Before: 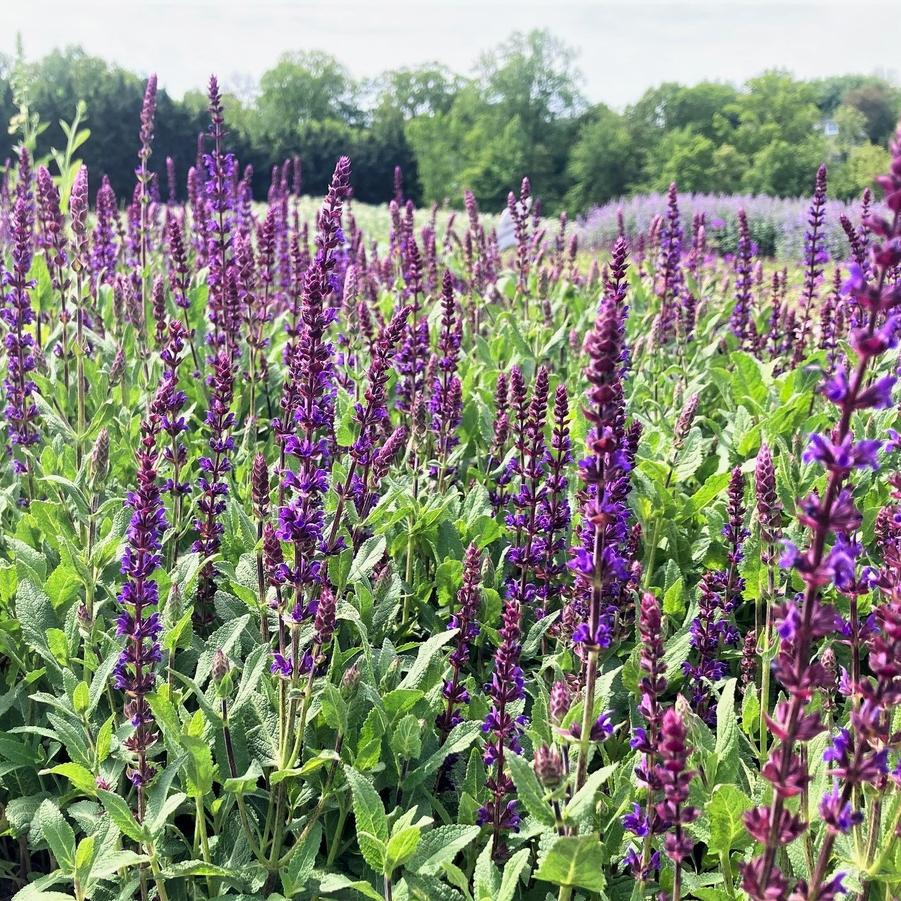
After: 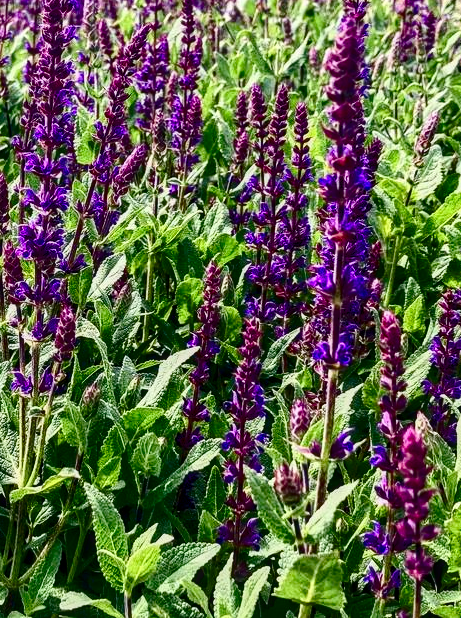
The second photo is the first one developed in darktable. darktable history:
color balance rgb: linear chroma grading › global chroma 16.627%, perceptual saturation grading › global saturation 20%, perceptual saturation grading › highlights -50.197%, perceptual saturation grading › shadows 31.021%, global vibrance 9.514%
crop and rotate: left 28.938%, top 31.379%, right 19.832%
local contrast: on, module defaults
contrast brightness saturation: contrast 0.238, brightness -0.221, saturation 0.146
